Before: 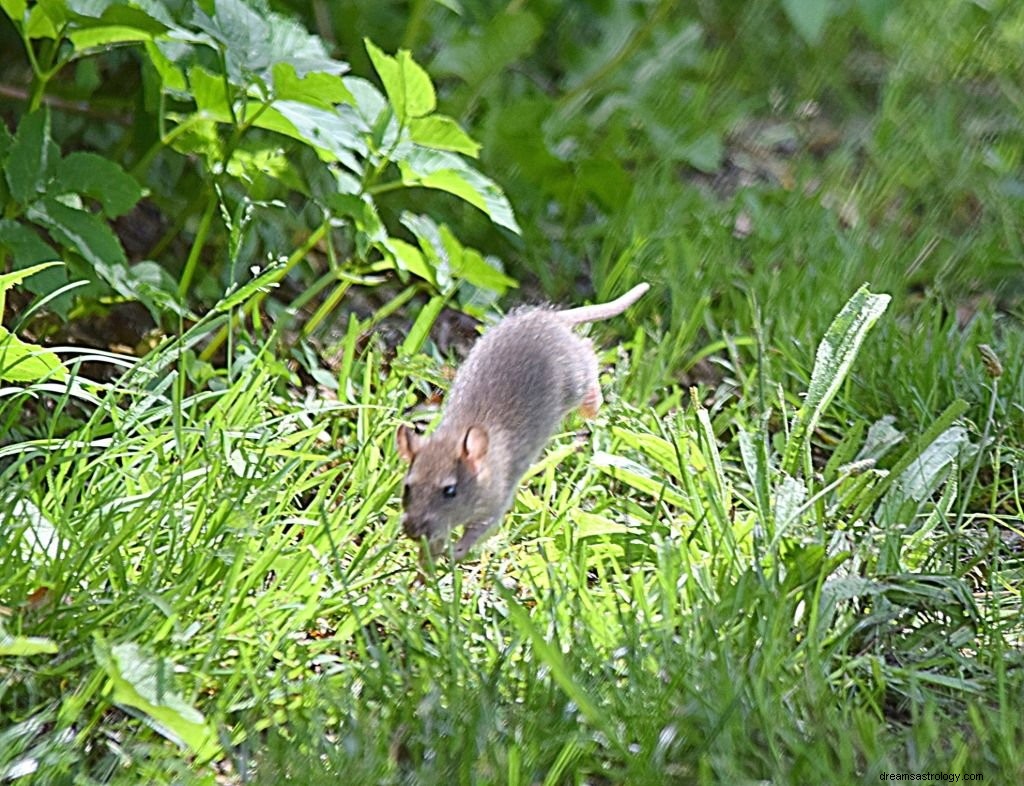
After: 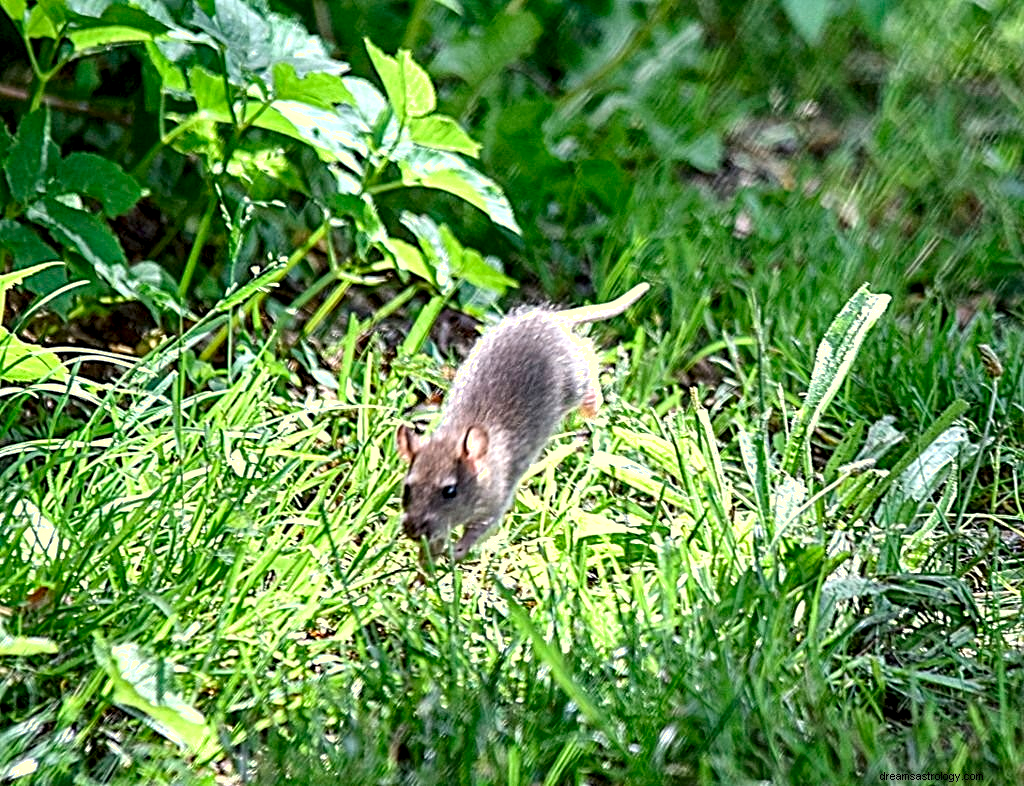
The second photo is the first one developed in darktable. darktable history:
sharpen: radius 5.325, amount 0.312, threshold 26.433
local contrast: highlights 80%, shadows 57%, detail 175%, midtone range 0.602
color reconstruction: threshold 112.74, spatial extent 487.26, range extent 12.1
shadows and highlights: radius 133.83, soften with gaussian
